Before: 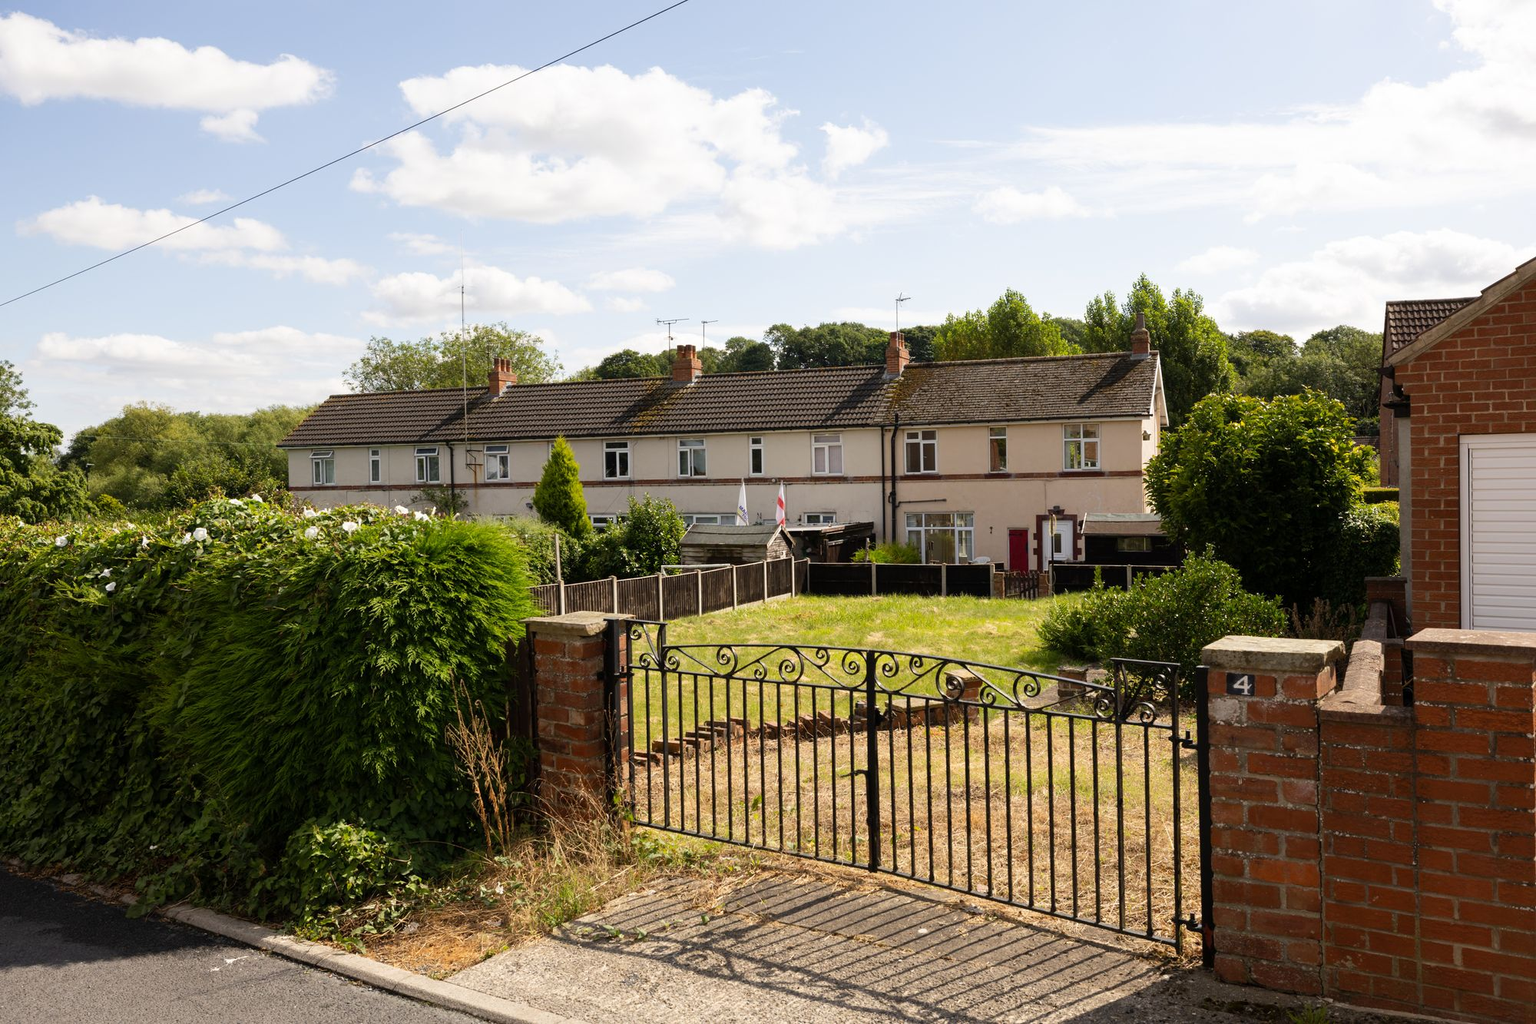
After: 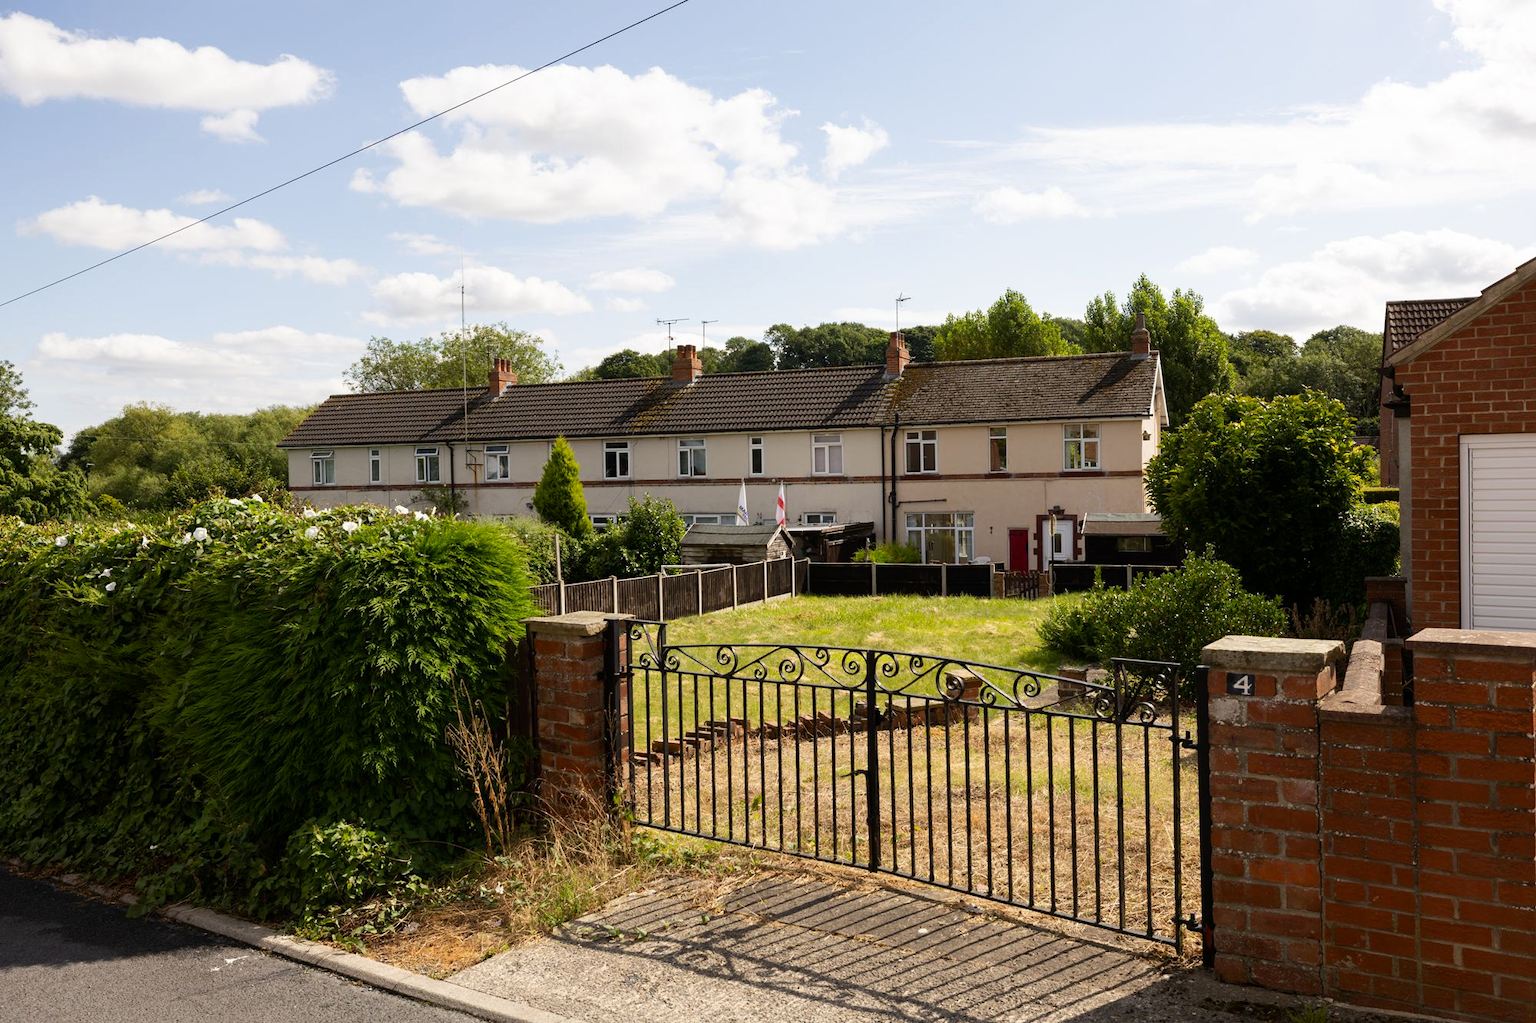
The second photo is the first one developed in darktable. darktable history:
contrast brightness saturation: contrast 0.03, brightness -0.043
